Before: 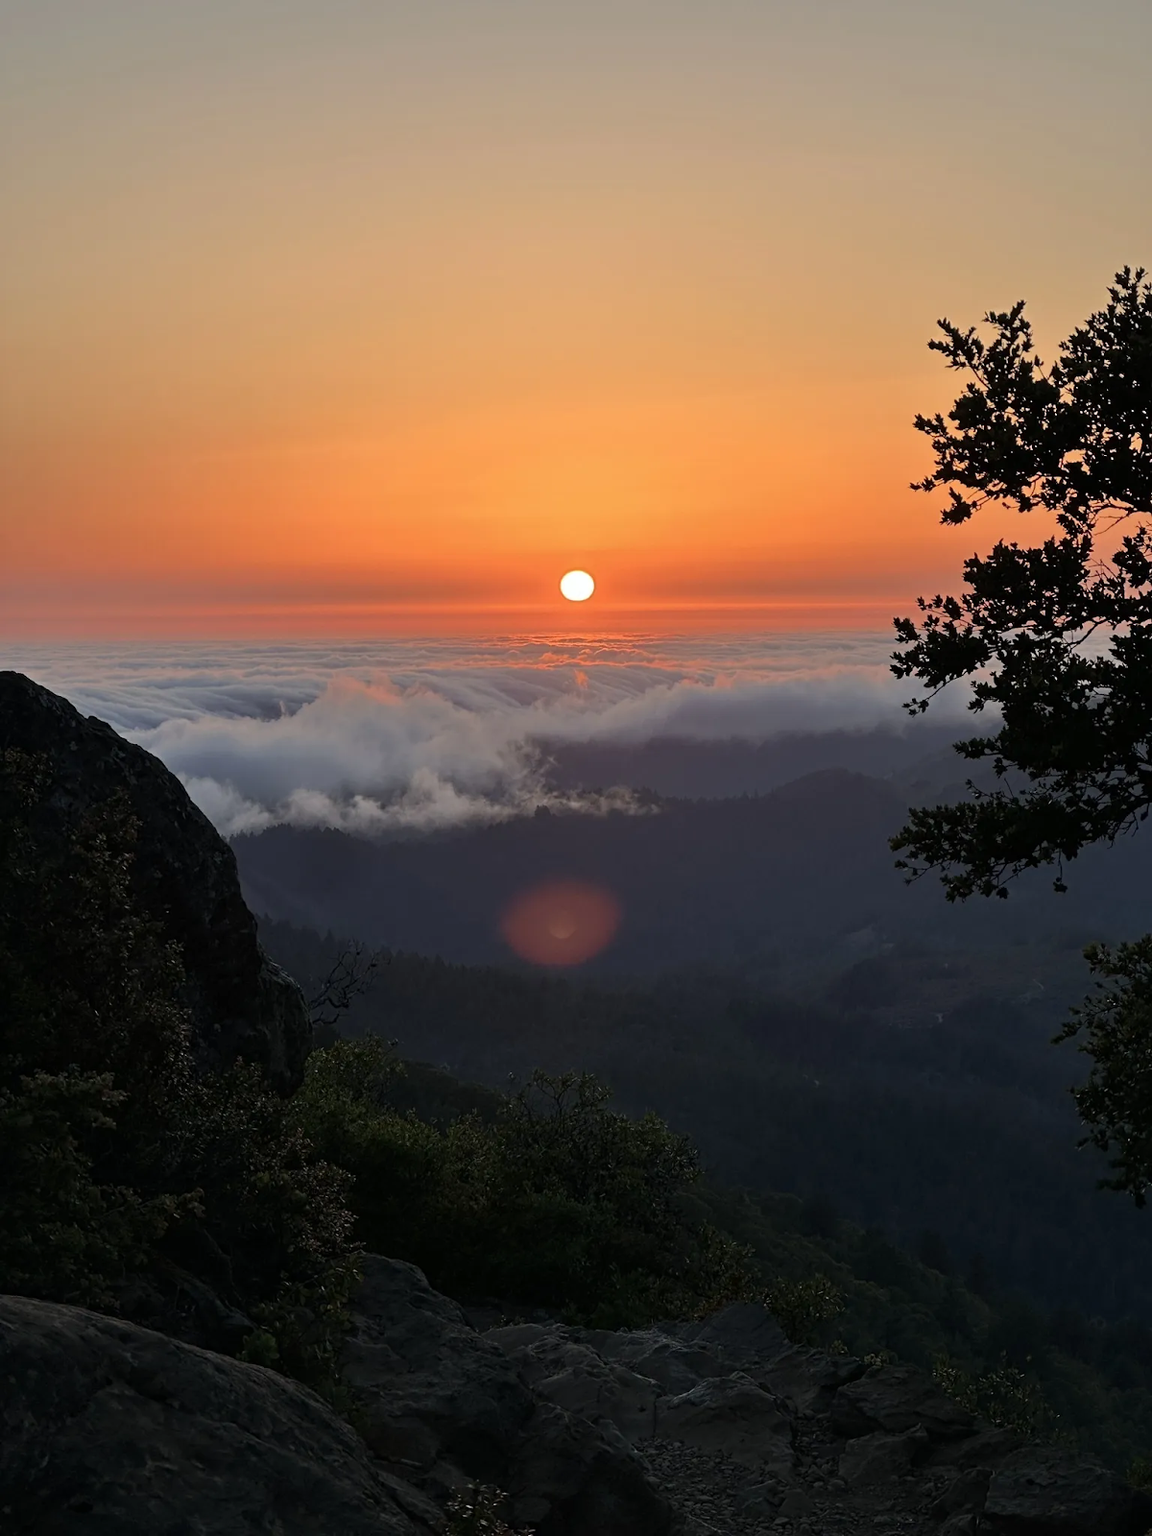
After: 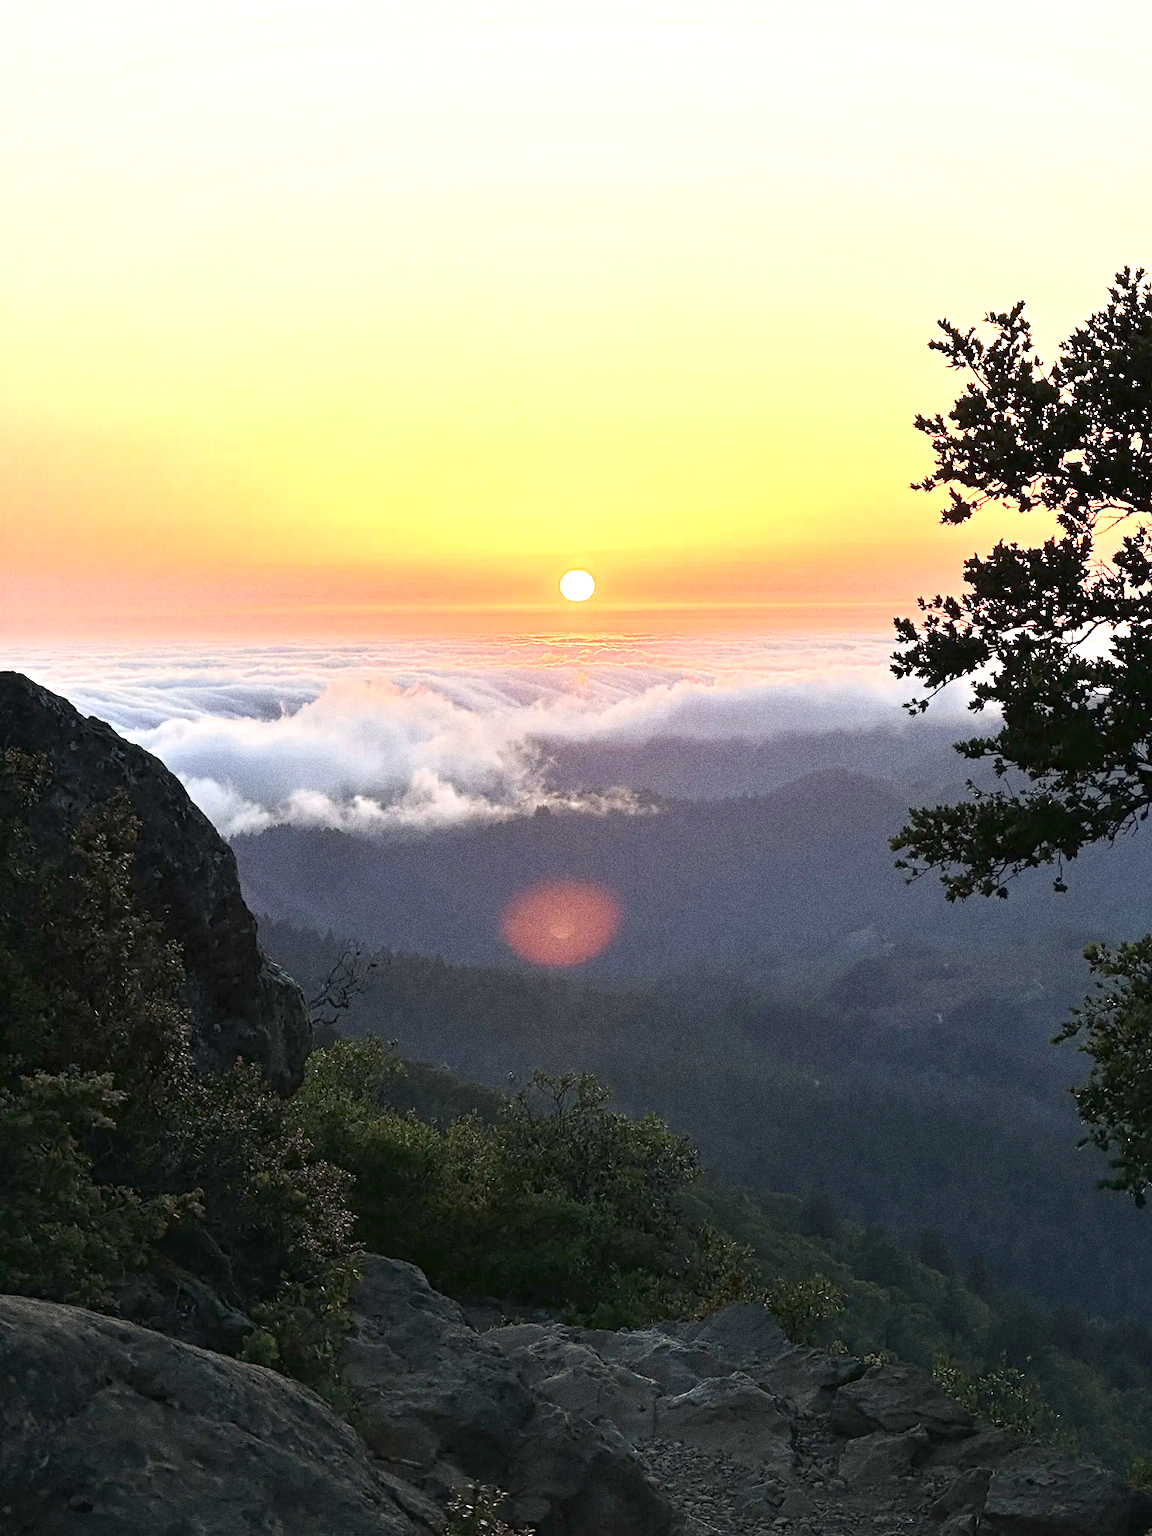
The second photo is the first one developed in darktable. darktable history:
exposure: black level correction 0, exposure 1.9 EV, compensate highlight preservation false
grain: coarseness 0.09 ISO, strength 40%
